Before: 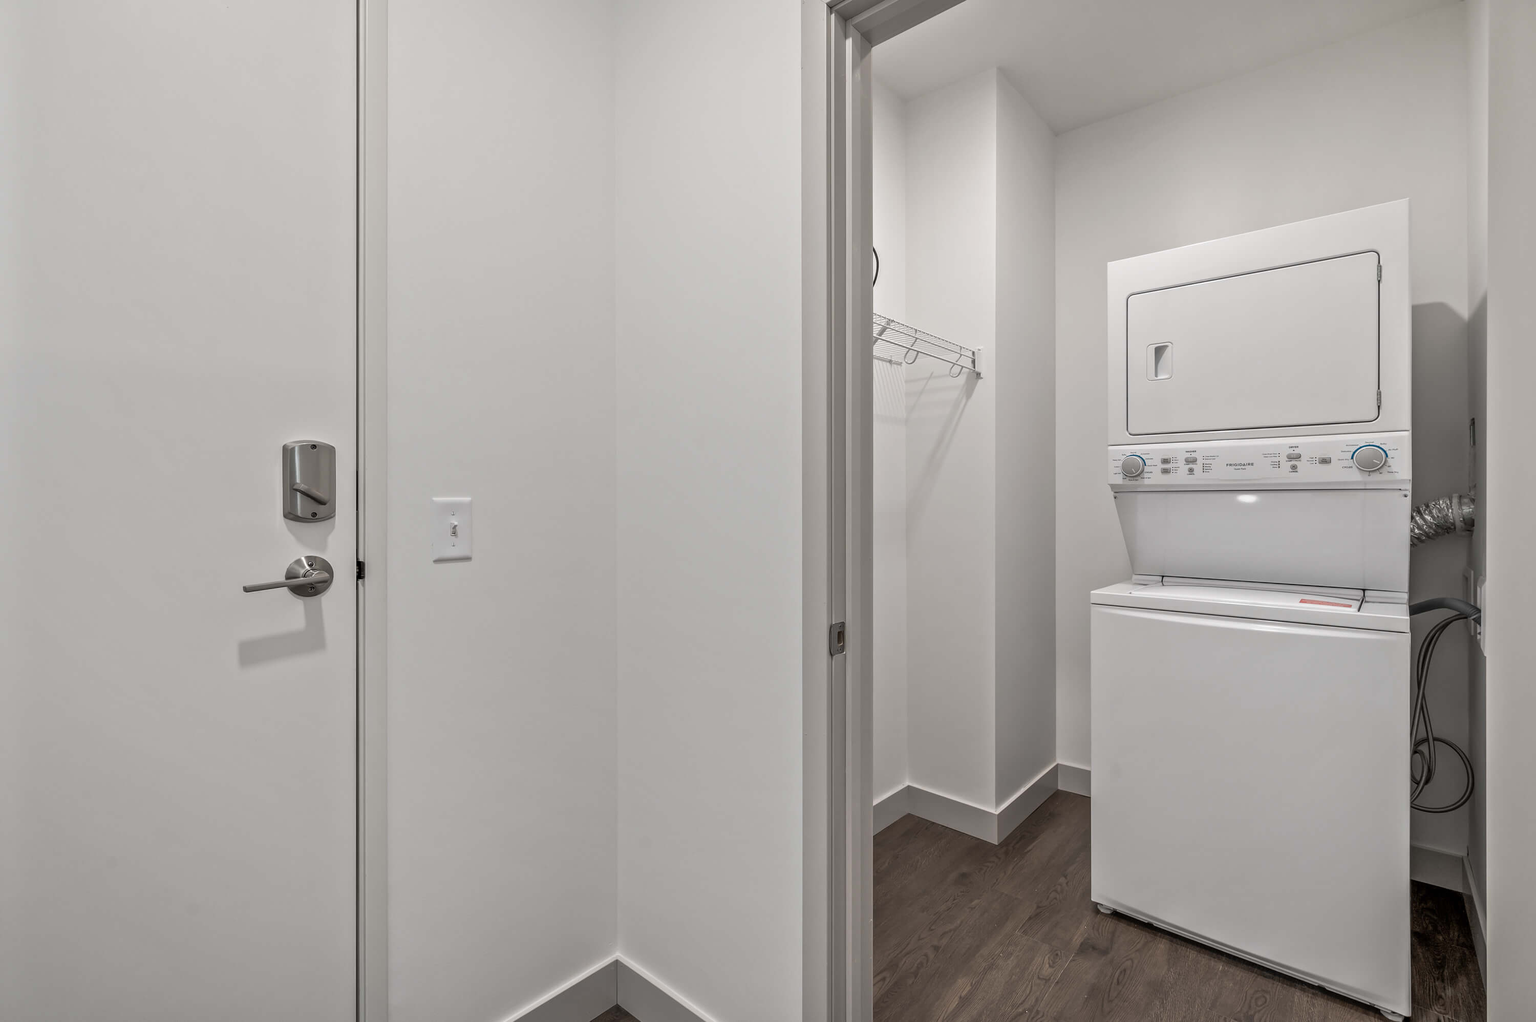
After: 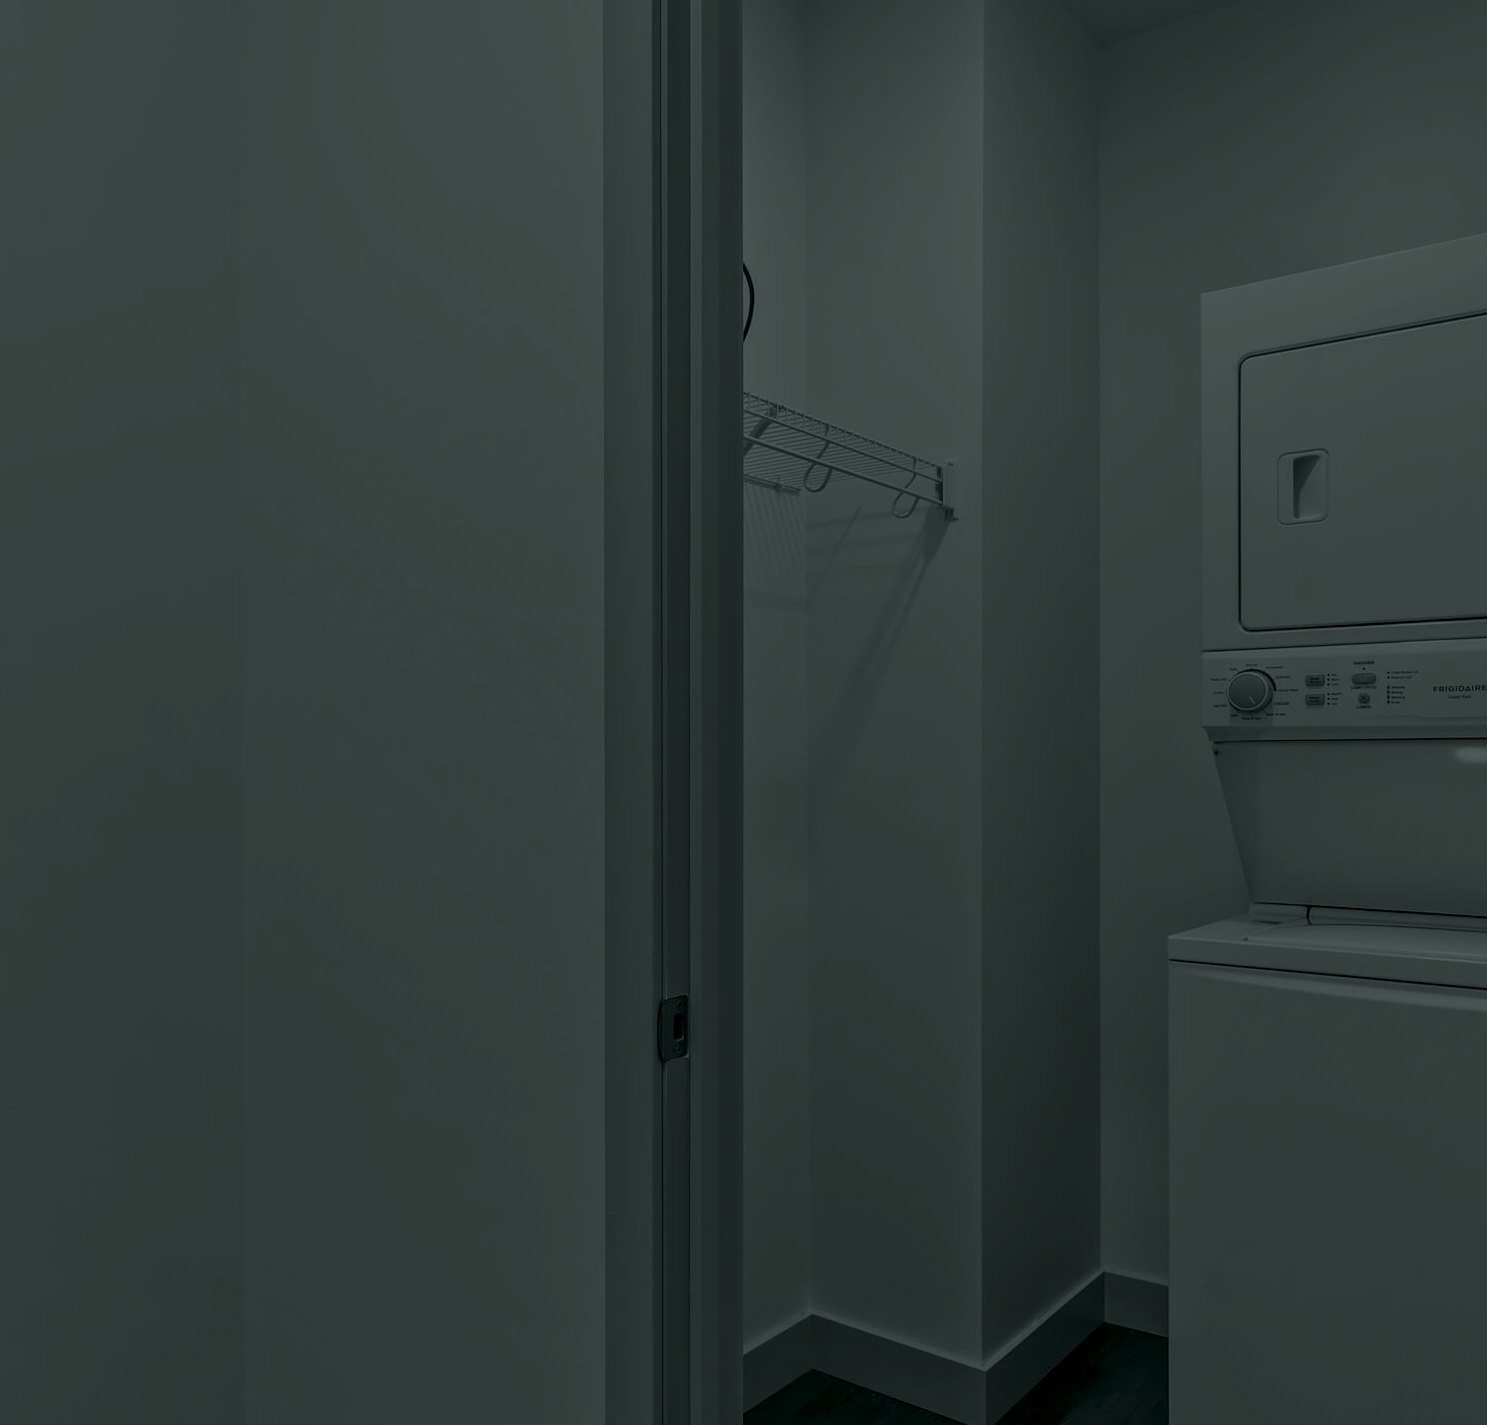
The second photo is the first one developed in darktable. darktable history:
crop: left 32.075%, top 10.976%, right 18.355%, bottom 17.596%
color zones: curves: ch0 [(0, 0.473) (0.001, 0.473) (0.226, 0.548) (0.4, 0.589) (0.525, 0.54) (0.728, 0.403) (0.999, 0.473) (1, 0.473)]; ch1 [(0, 0.619) (0.001, 0.619) (0.234, 0.388) (0.4, 0.372) (0.528, 0.422) (0.732, 0.53) (0.999, 0.619) (1, 0.619)]; ch2 [(0, 0.547) (0.001, 0.547) (0.226, 0.45) (0.4, 0.525) (0.525, 0.585) (0.8, 0.511) (0.999, 0.547) (1, 0.547)]
colorize: hue 90°, saturation 19%, lightness 1.59%, version 1
